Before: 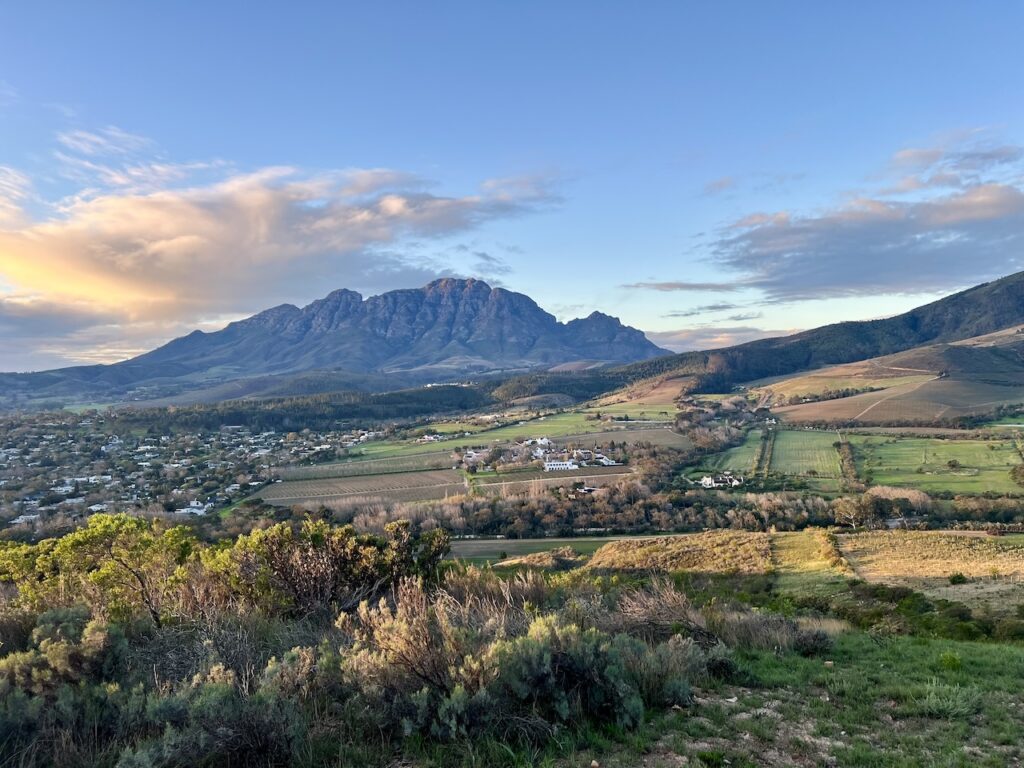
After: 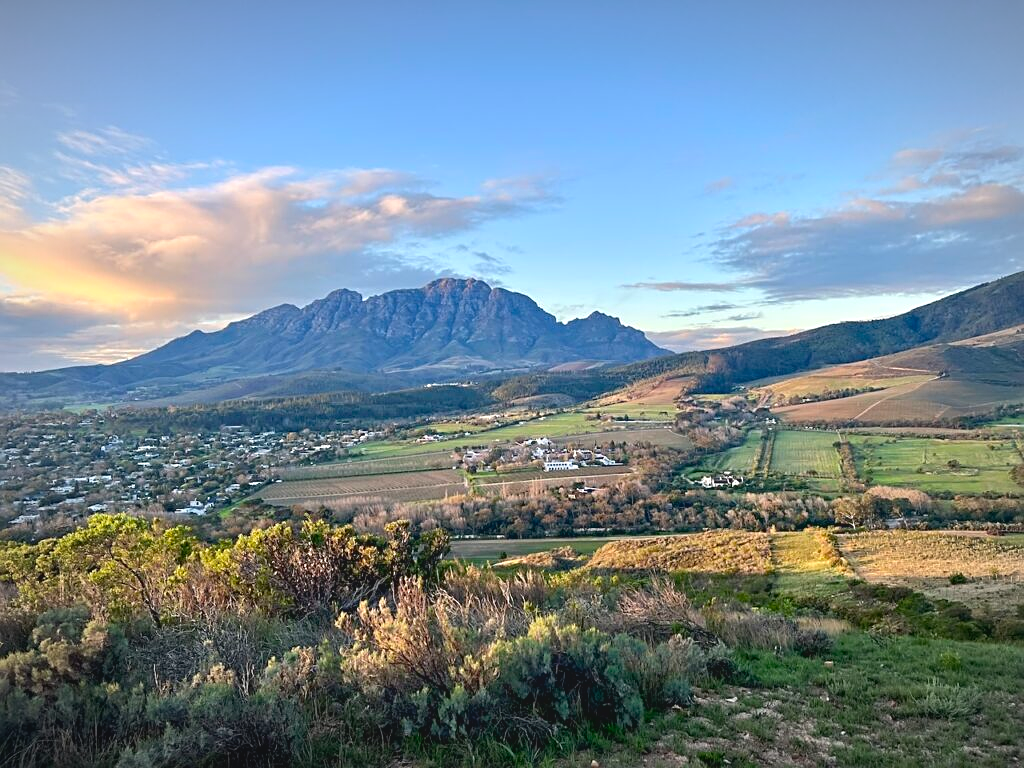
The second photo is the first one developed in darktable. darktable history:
contrast brightness saturation: contrast -0.123
exposure: black level correction 0.003, exposure 0.391 EV, compensate highlight preservation false
sharpen: on, module defaults
vignetting: fall-off radius 68.75%, automatic ratio true
